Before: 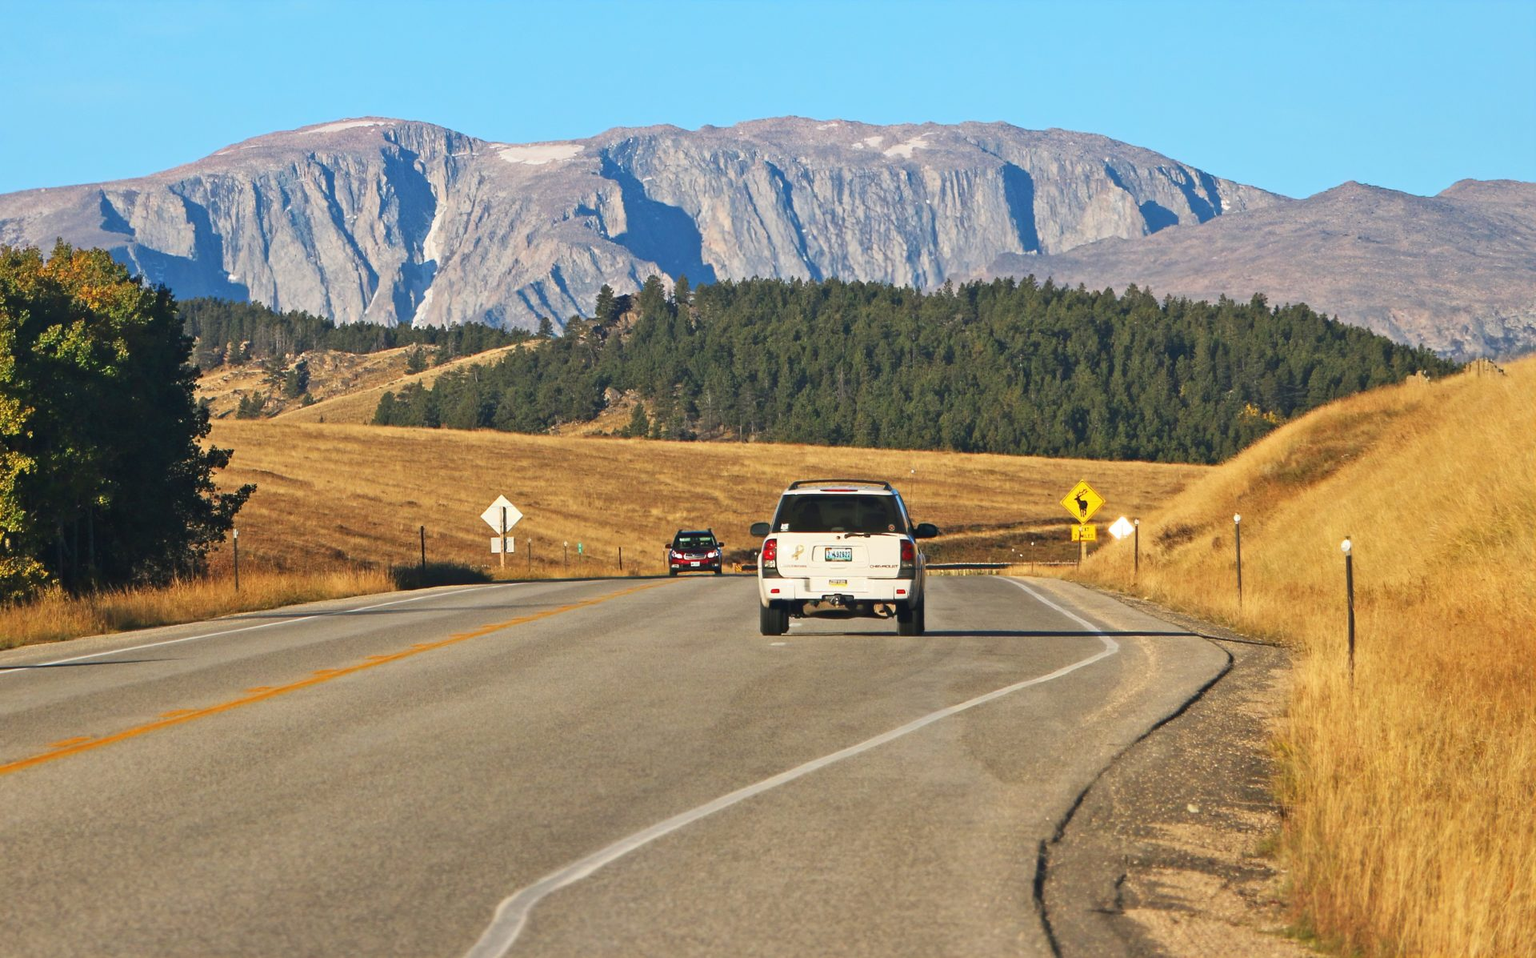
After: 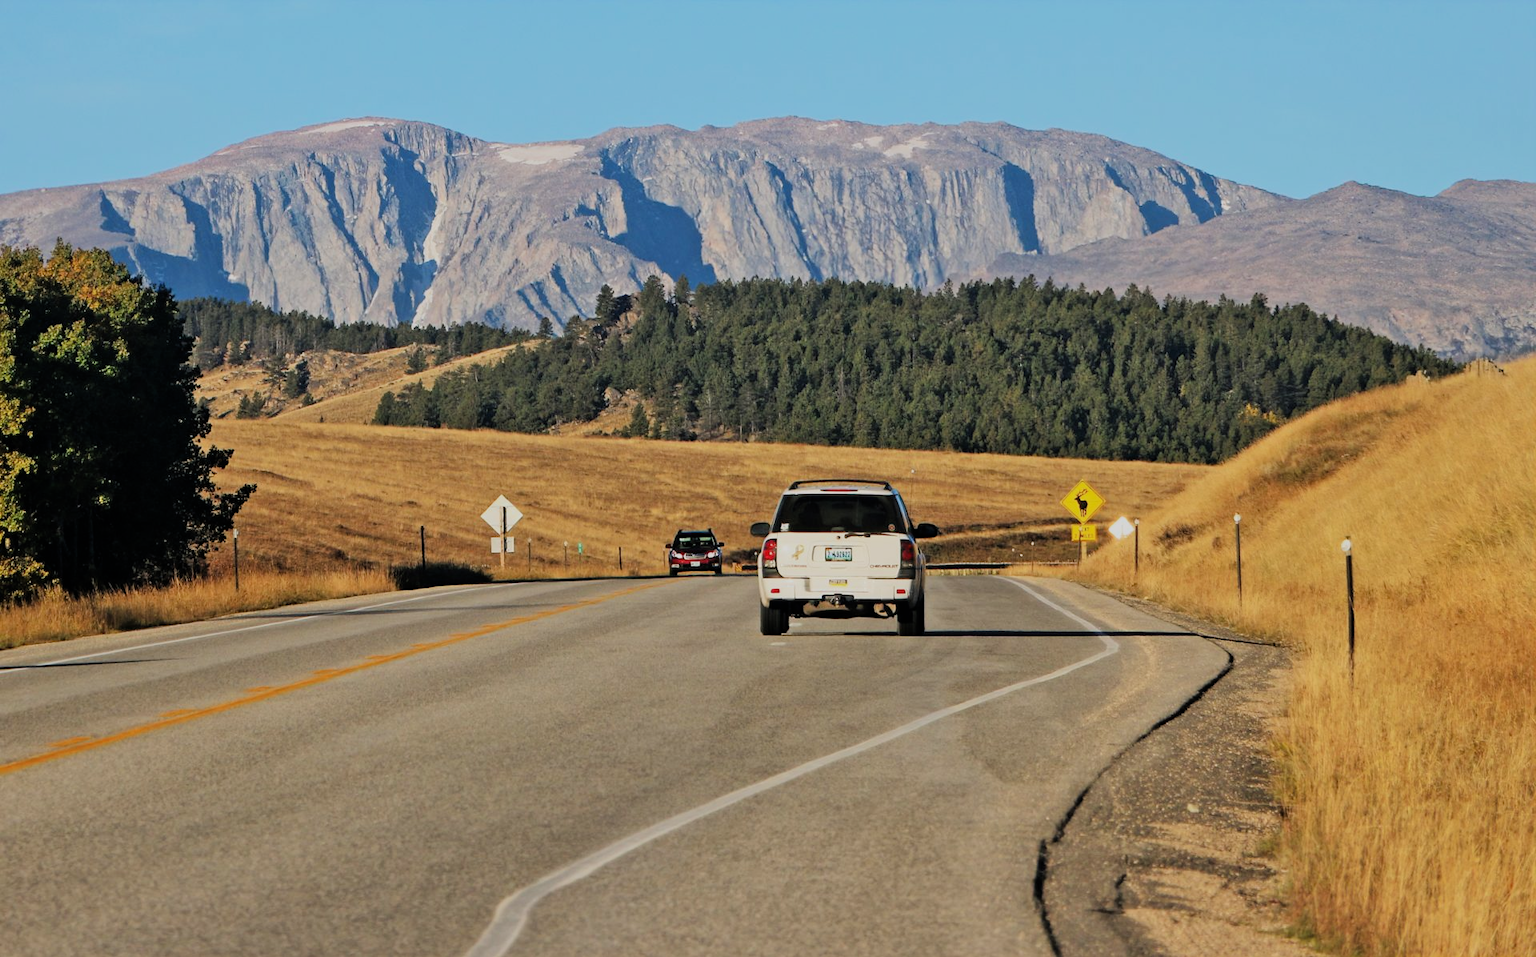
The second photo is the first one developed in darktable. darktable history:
tone equalizer: -8 EV 0.25 EV, -7 EV 0.417 EV, -6 EV 0.417 EV, -5 EV 0.25 EV, -3 EV -0.25 EV, -2 EV -0.417 EV, -1 EV -0.417 EV, +0 EV -0.25 EV, edges refinement/feathering 500, mask exposure compensation -1.57 EV, preserve details guided filter
filmic rgb: black relative exposure -5 EV, hardness 2.88, contrast 1.3, highlights saturation mix -10%
